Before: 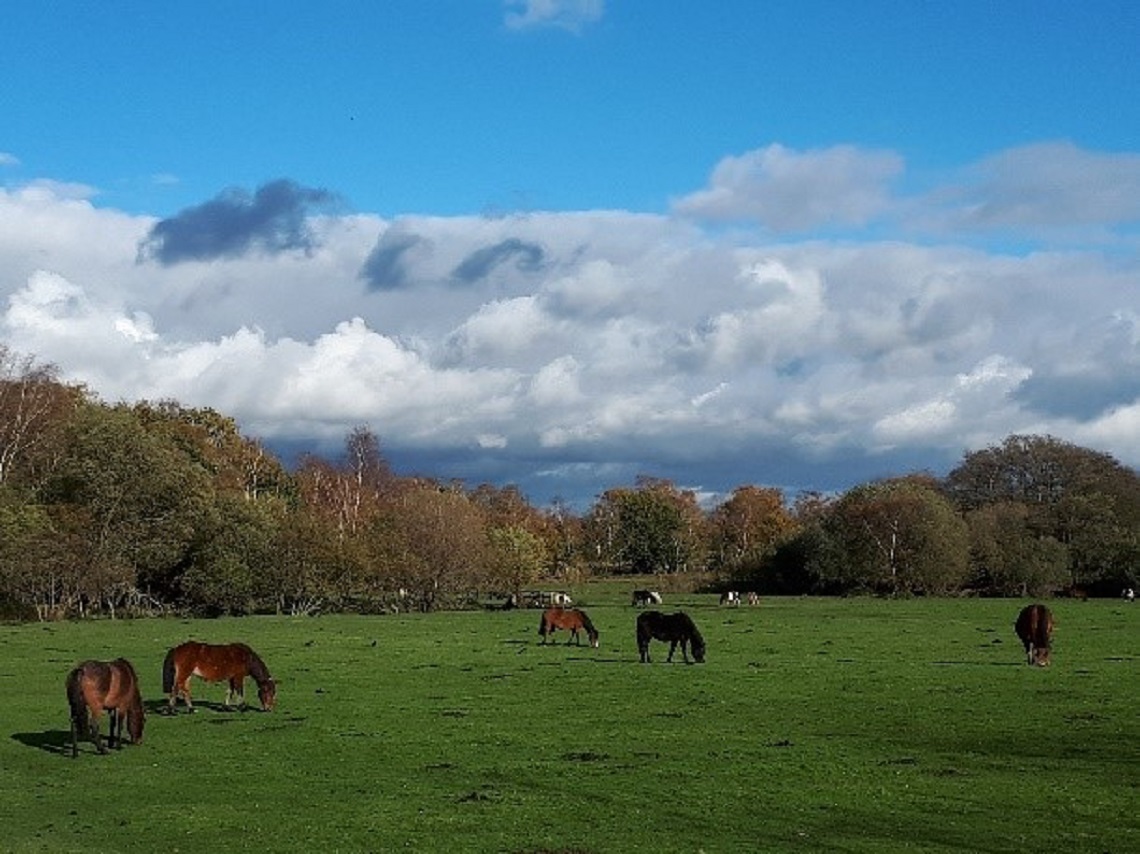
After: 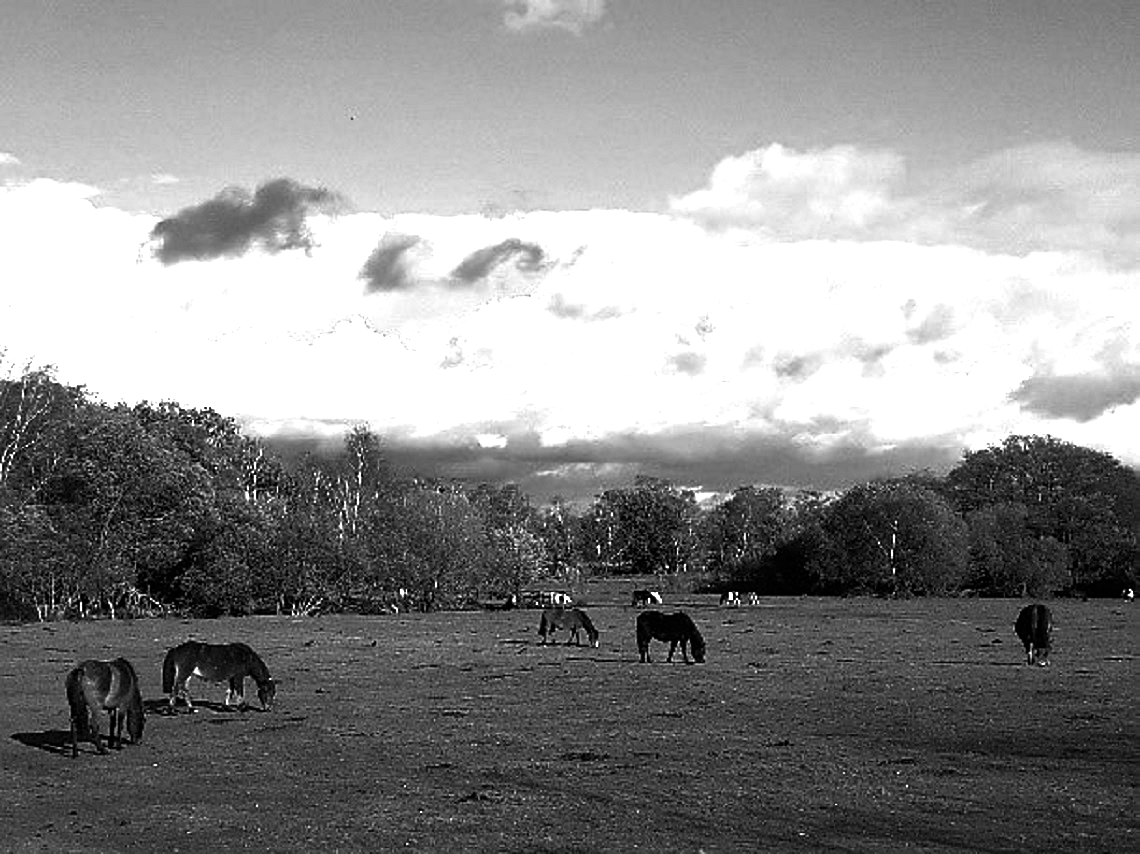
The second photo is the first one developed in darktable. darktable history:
color balance rgb: linear chroma grading › shadows -30%, linear chroma grading › global chroma 35%, perceptual saturation grading › global saturation 75%, perceptual saturation grading › shadows -30%, perceptual brilliance grading › highlights 75%, perceptual brilliance grading › shadows -30%, global vibrance 35%
white balance: red 0.924, blue 1.095
sharpen: on, module defaults
monochrome: on, module defaults
